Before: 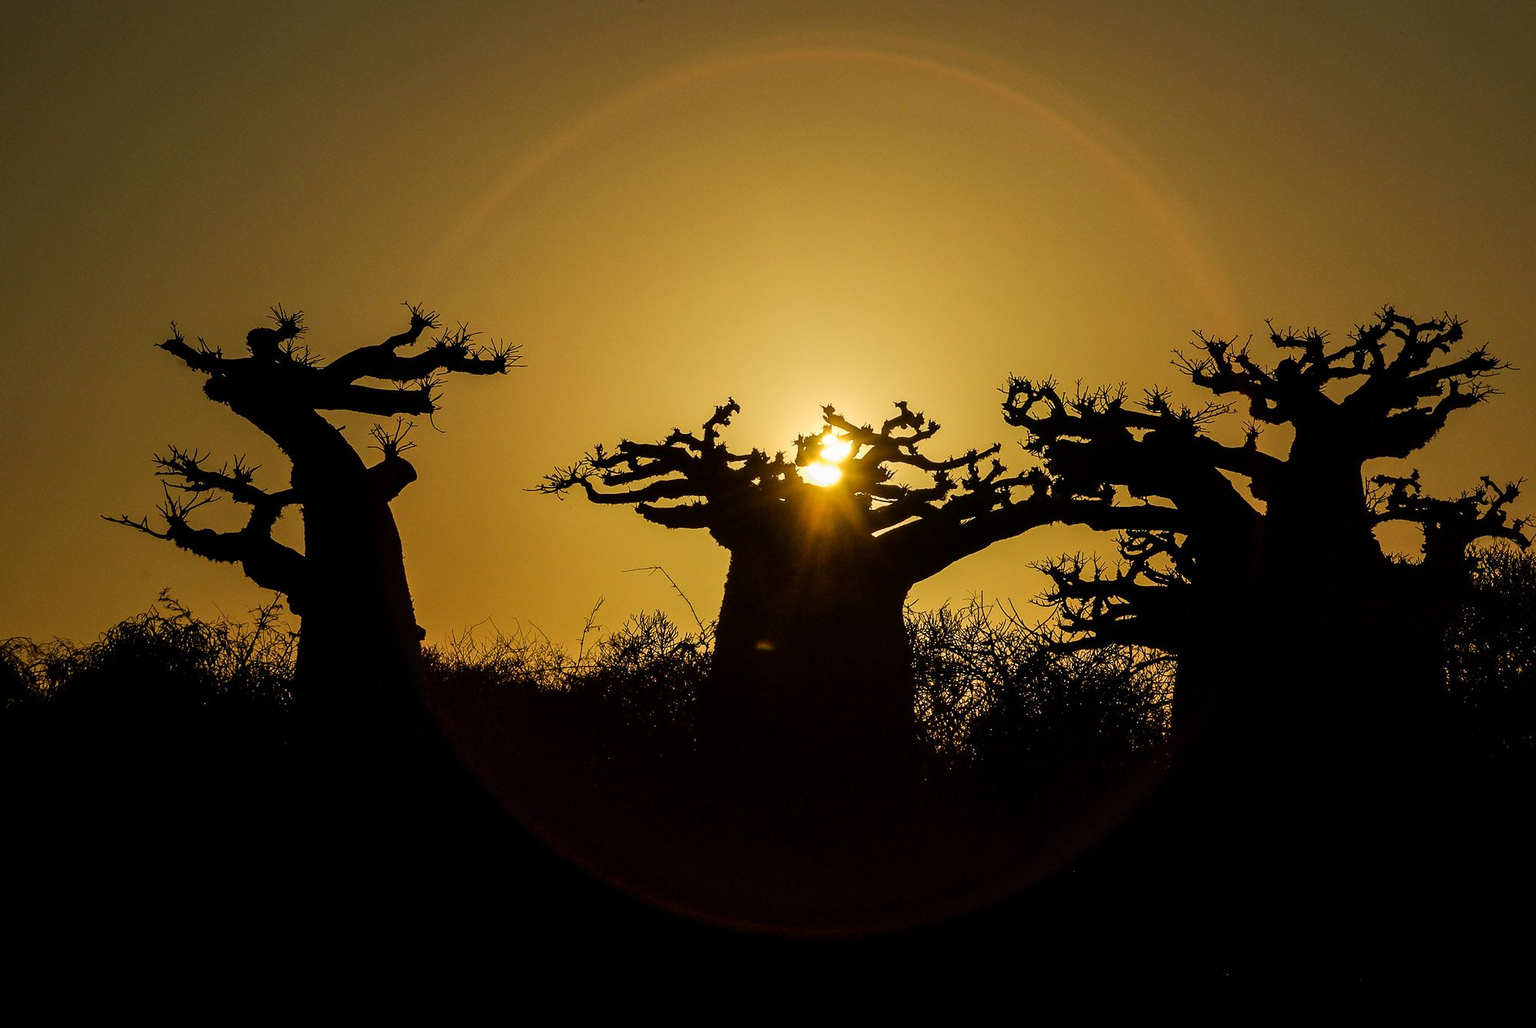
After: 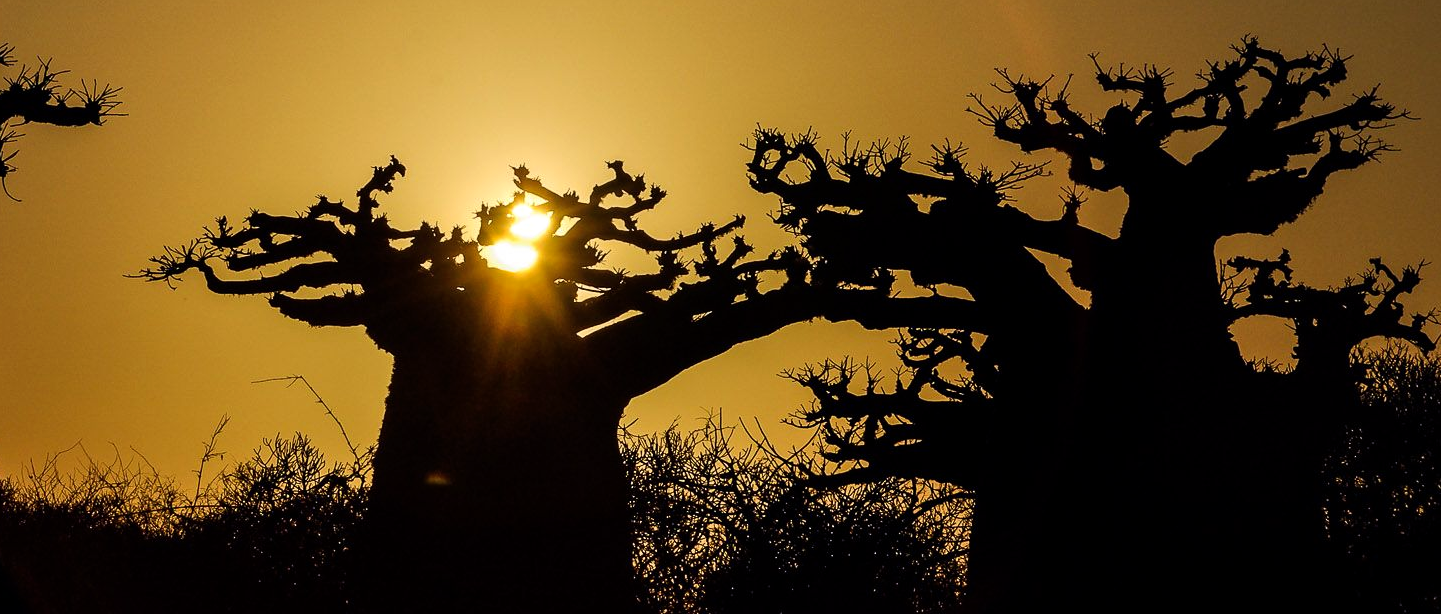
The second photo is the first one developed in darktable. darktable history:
color balance: gamma [0.9, 0.988, 0.975, 1.025], gain [1.05, 1, 1, 1]
crop and rotate: left 27.938%, top 27.046%, bottom 27.046%
